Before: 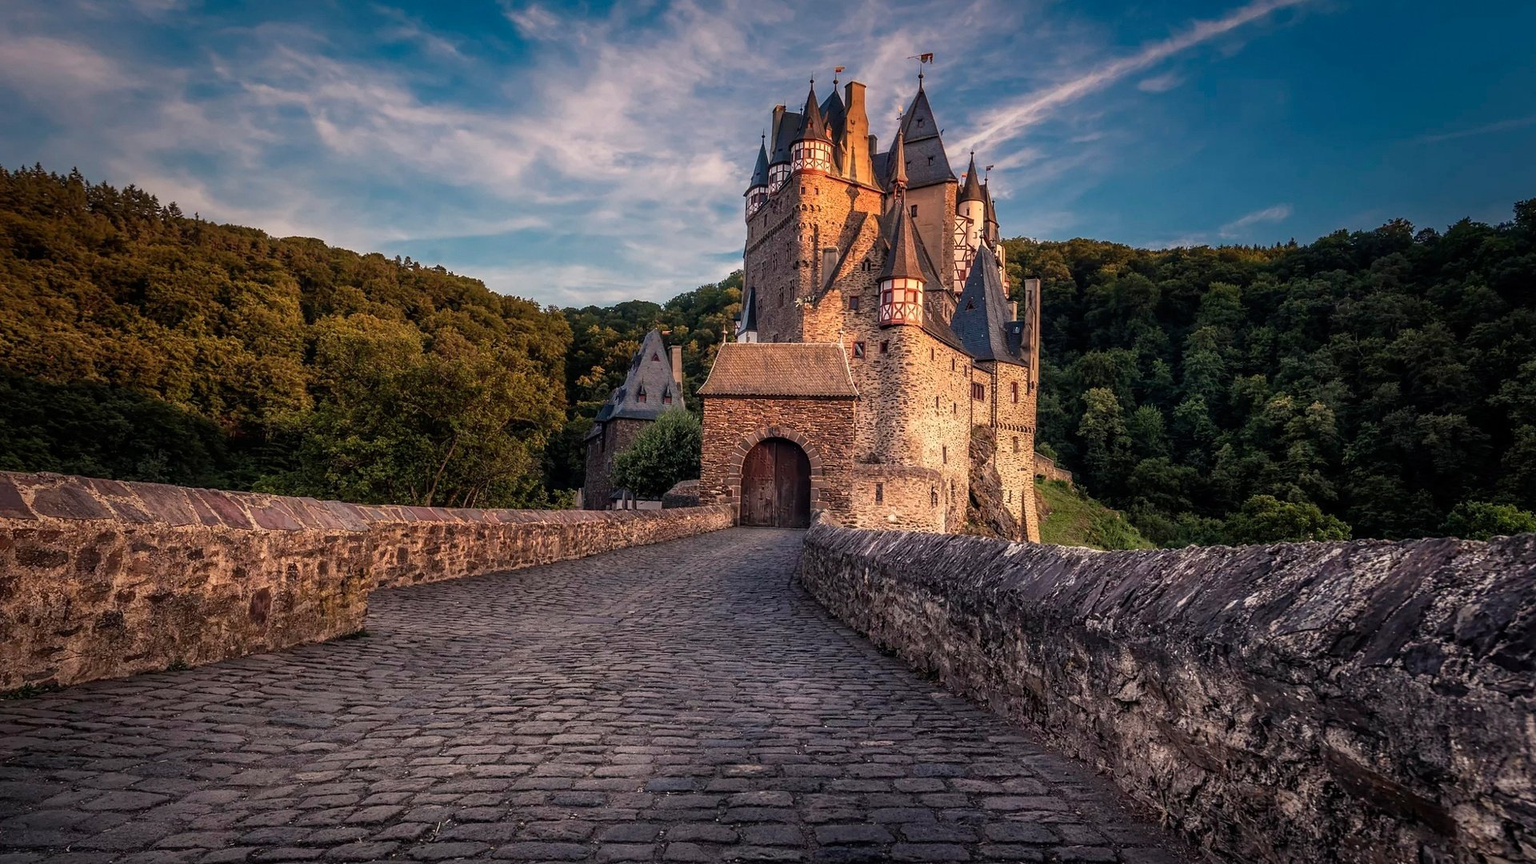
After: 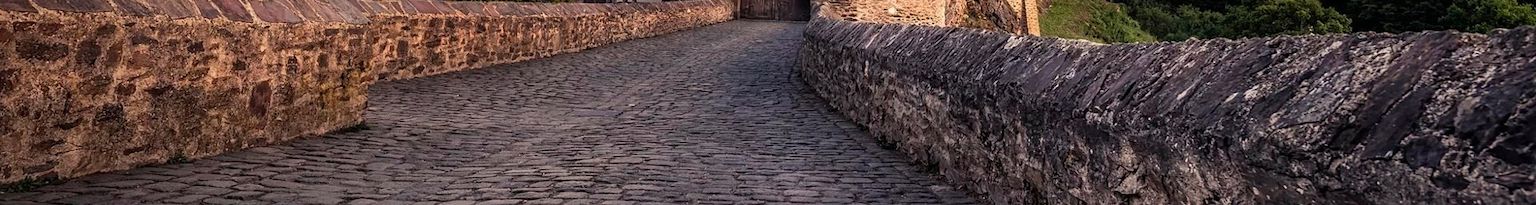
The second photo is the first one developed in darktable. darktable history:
crop and rotate: top 58.837%, bottom 17.279%
